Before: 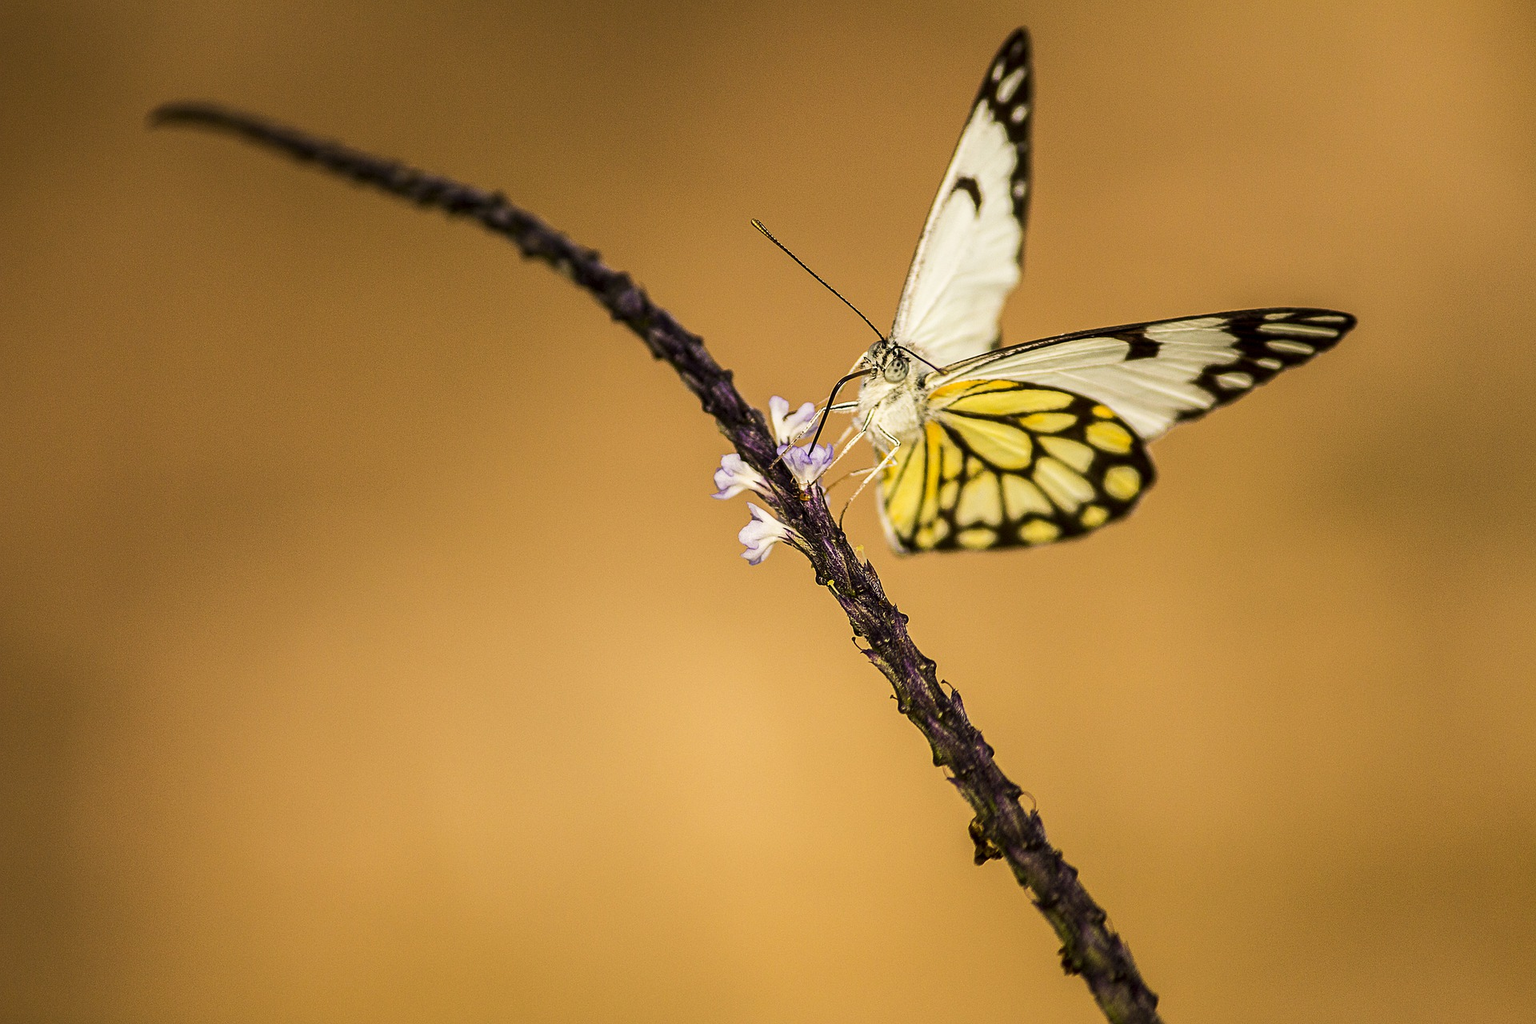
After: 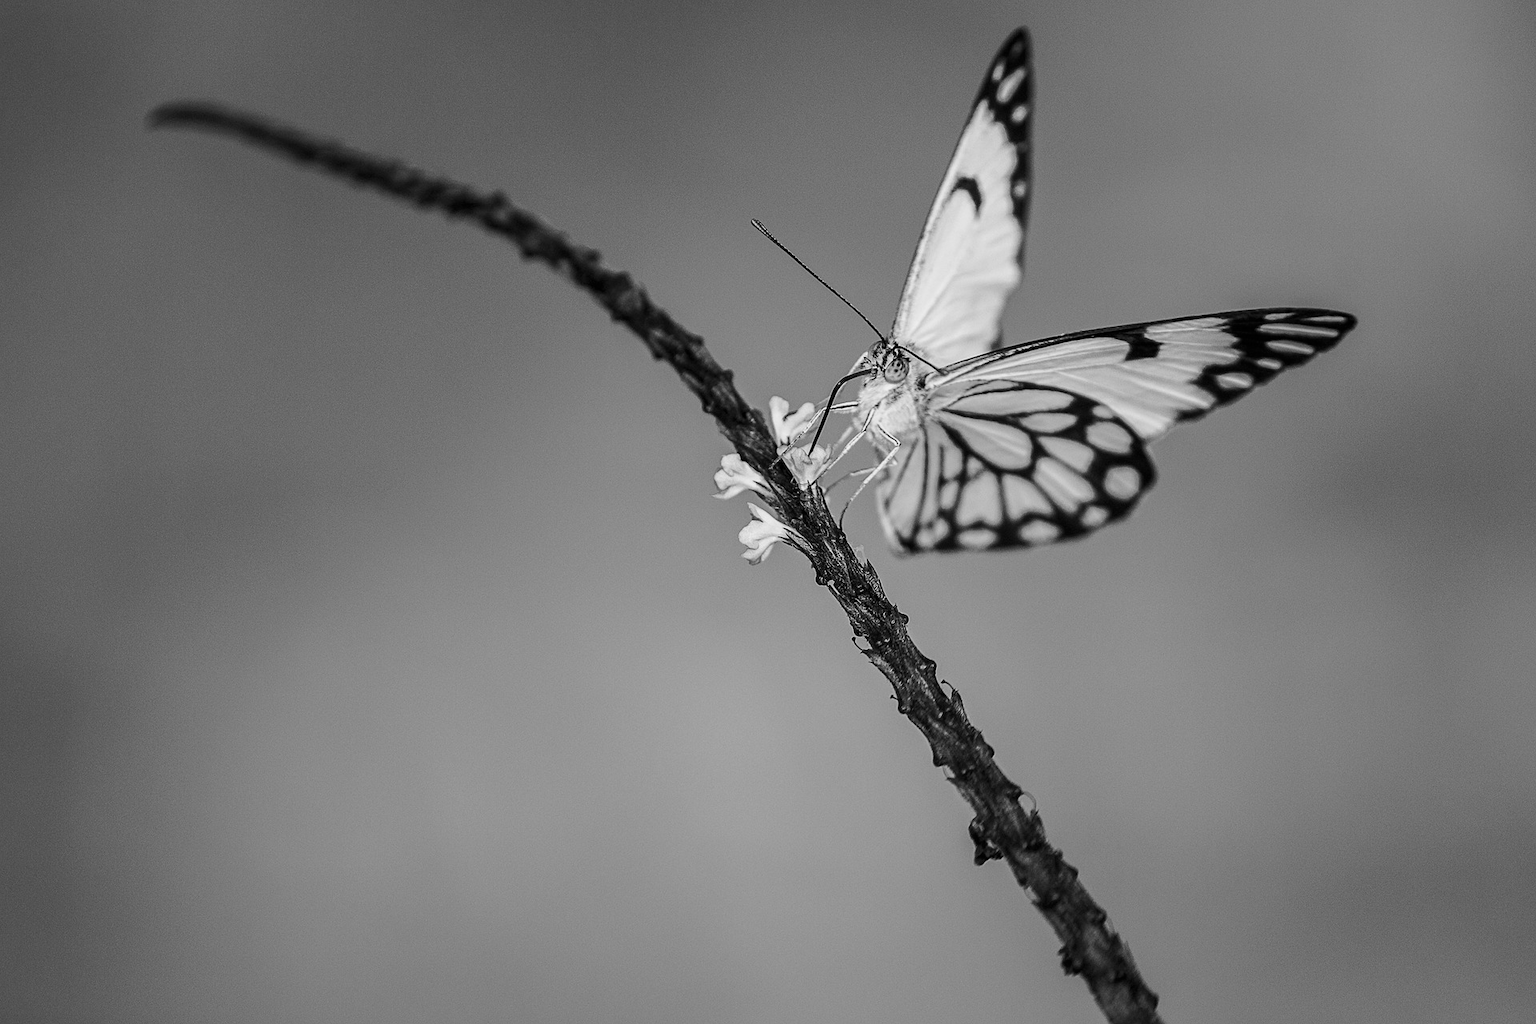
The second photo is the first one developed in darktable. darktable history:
color calibration: output gray [0.21, 0.42, 0.37, 0], gray › normalize channels true, illuminant same as pipeline (D50), adaptation XYZ, x 0.346, y 0.359, gamut compression 0
shadows and highlights: shadows color adjustment 97.66%, soften with gaussian
